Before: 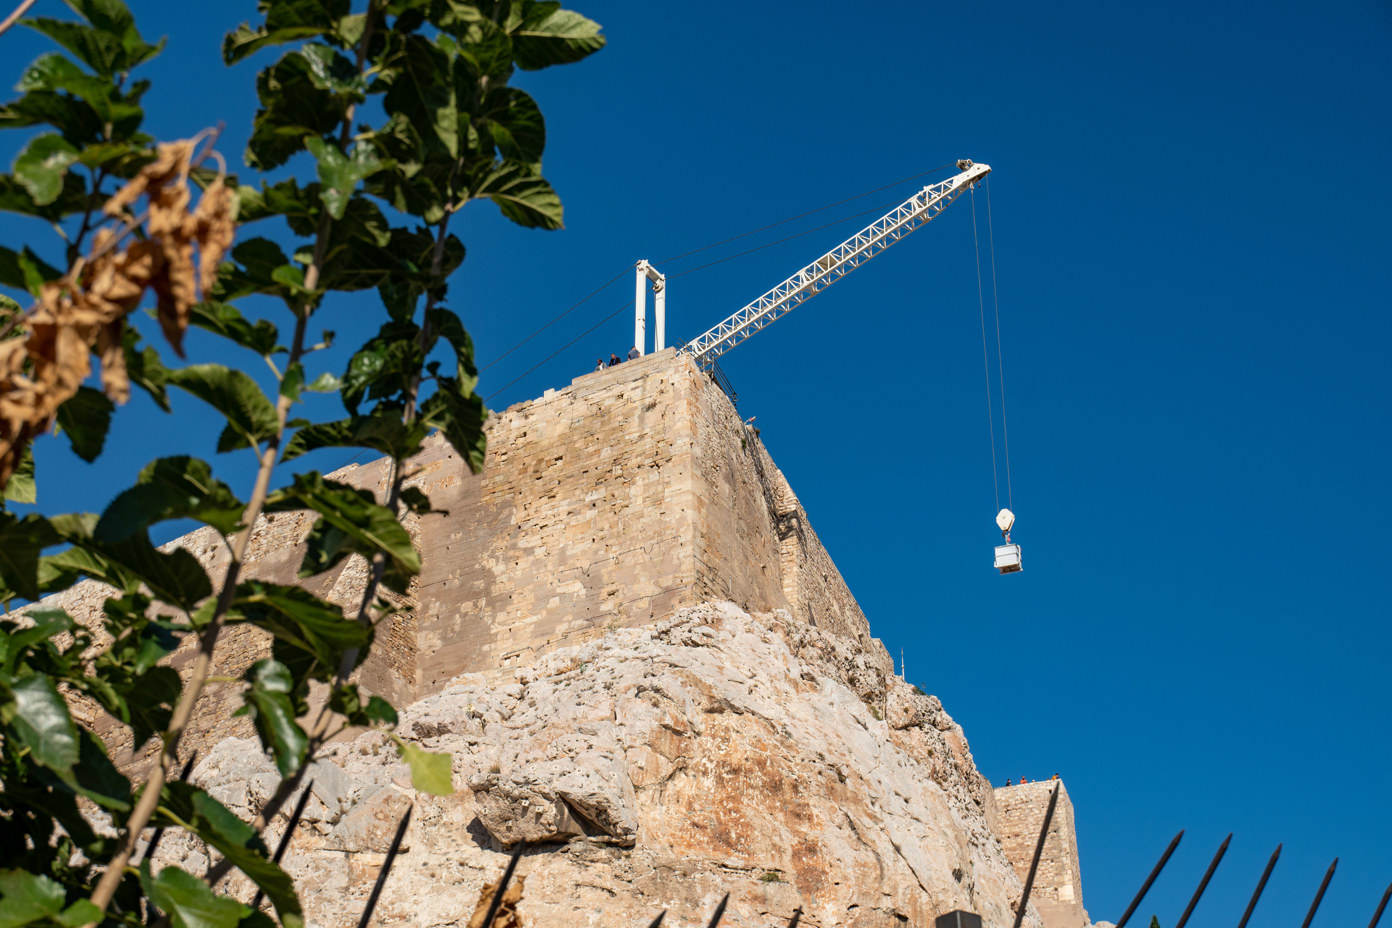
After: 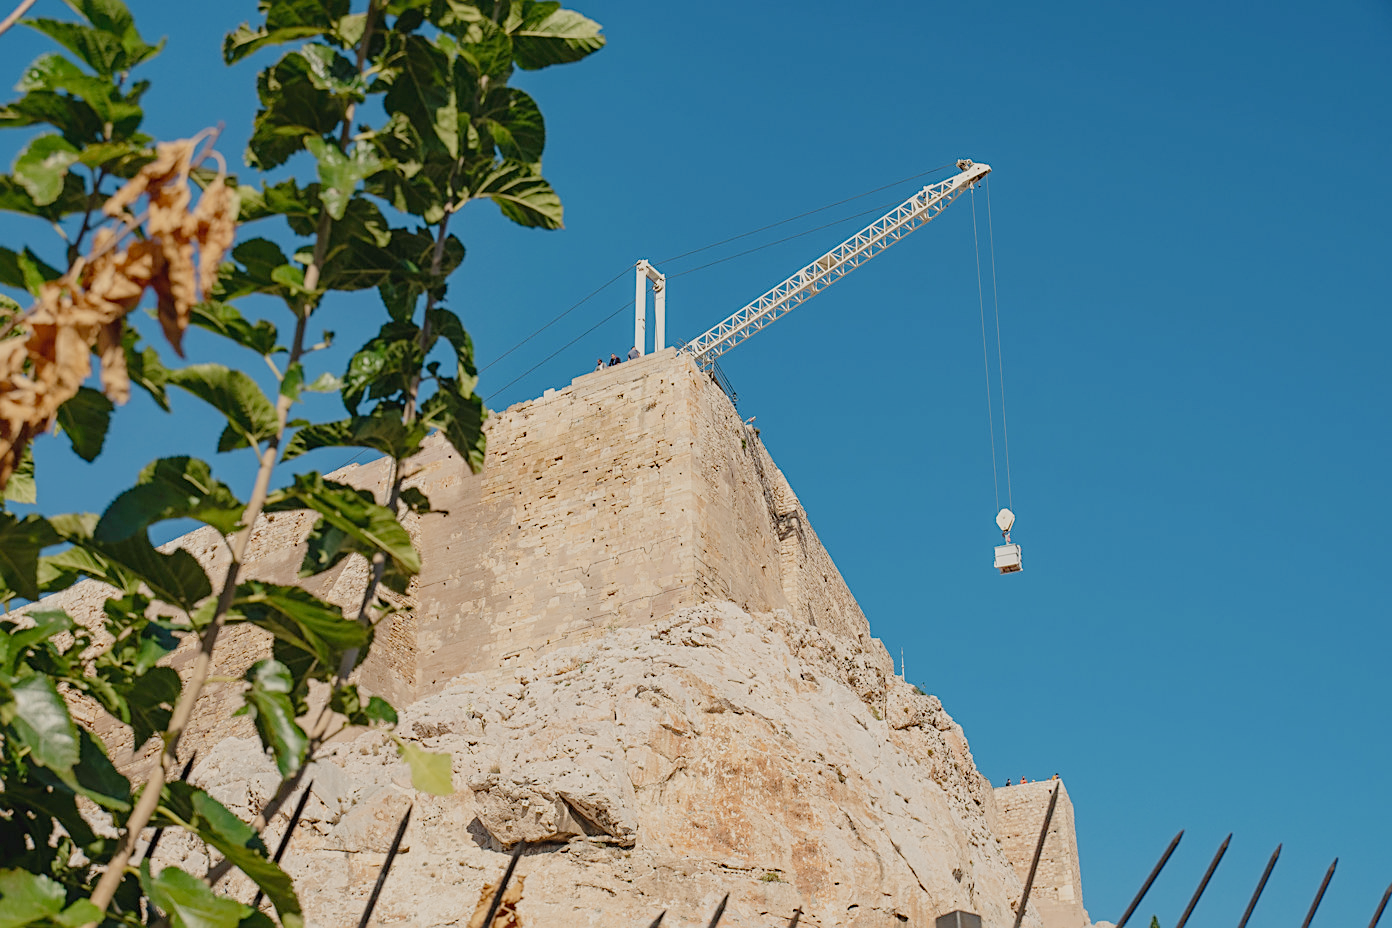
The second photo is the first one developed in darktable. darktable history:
exposure: black level correction -0.005, exposure 1.002 EV, compensate highlight preservation false
filmic rgb: black relative exposure -7 EV, white relative exposure 6 EV, threshold 3 EV, target black luminance 0%, hardness 2.73, latitude 61.22%, contrast 0.691, highlights saturation mix 10%, shadows ↔ highlights balance -0.073%, preserve chrominance no, color science v4 (2020), iterations of high-quality reconstruction 10, contrast in shadows soft, contrast in highlights soft, enable highlight reconstruction true
sharpen: on, module defaults
white balance: red 1.045, blue 0.932
